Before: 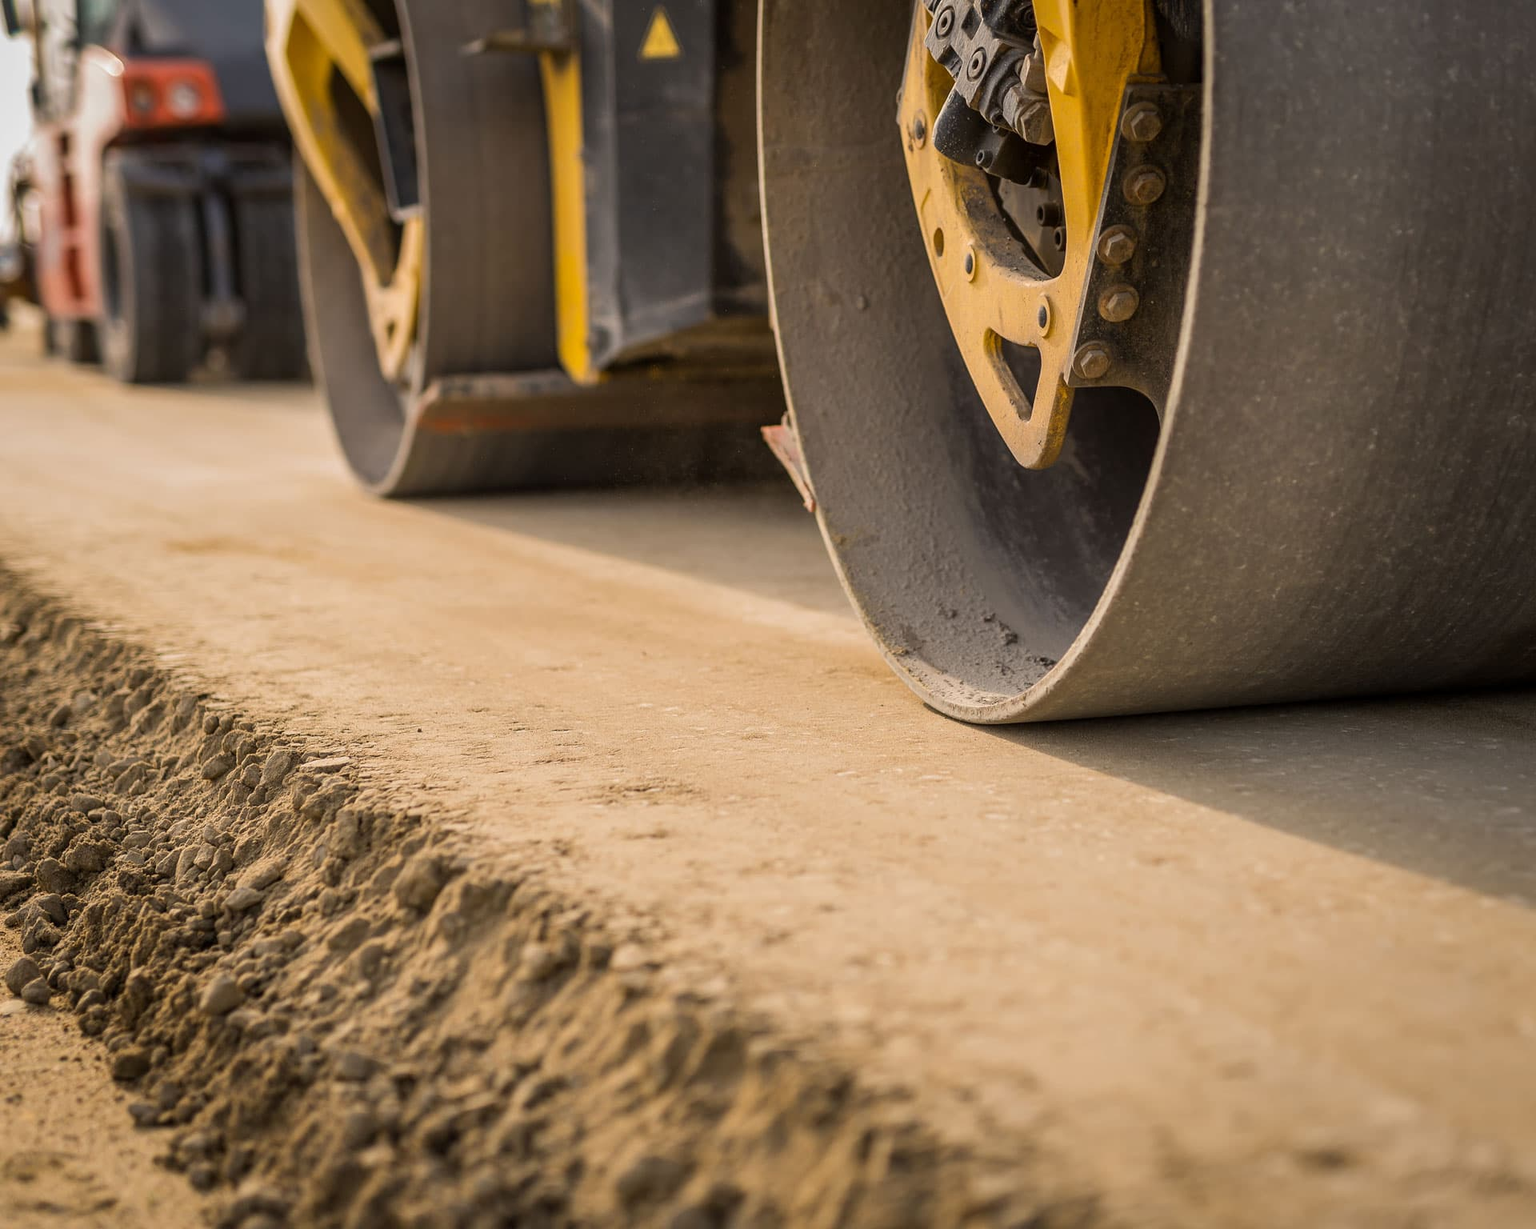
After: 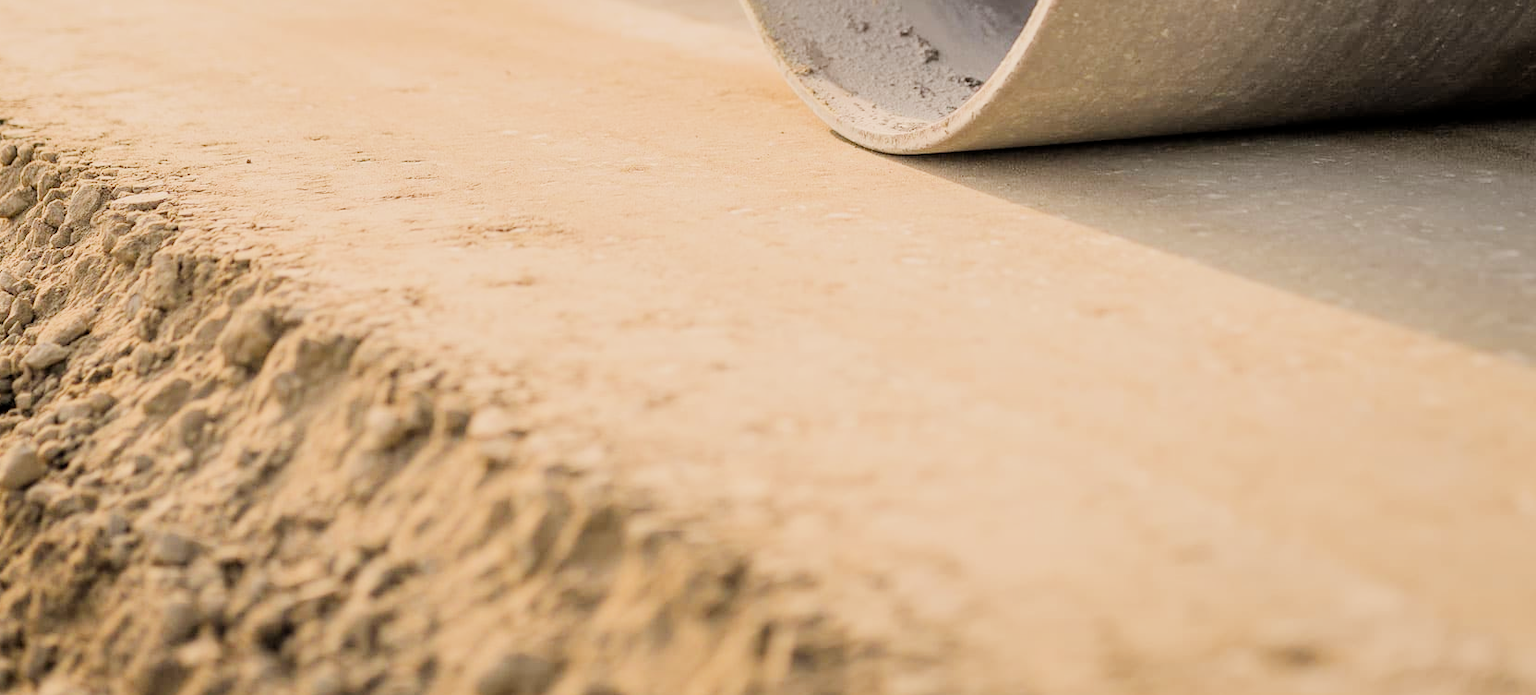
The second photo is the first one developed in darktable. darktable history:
crop and rotate: left 13.298%, top 48.097%, bottom 2.837%
exposure: black level correction 0, exposure 1.44 EV, compensate exposure bias true, compensate highlight preservation false
filmic rgb: middle gray luminance 29.88%, black relative exposure -9.01 EV, white relative exposure 6.99 EV, target black luminance 0%, hardness 2.95, latitude 1.12%, contrast 0.962, highlights saturation mix 6.28%, shadows ↔ highlights balance 12.62%
